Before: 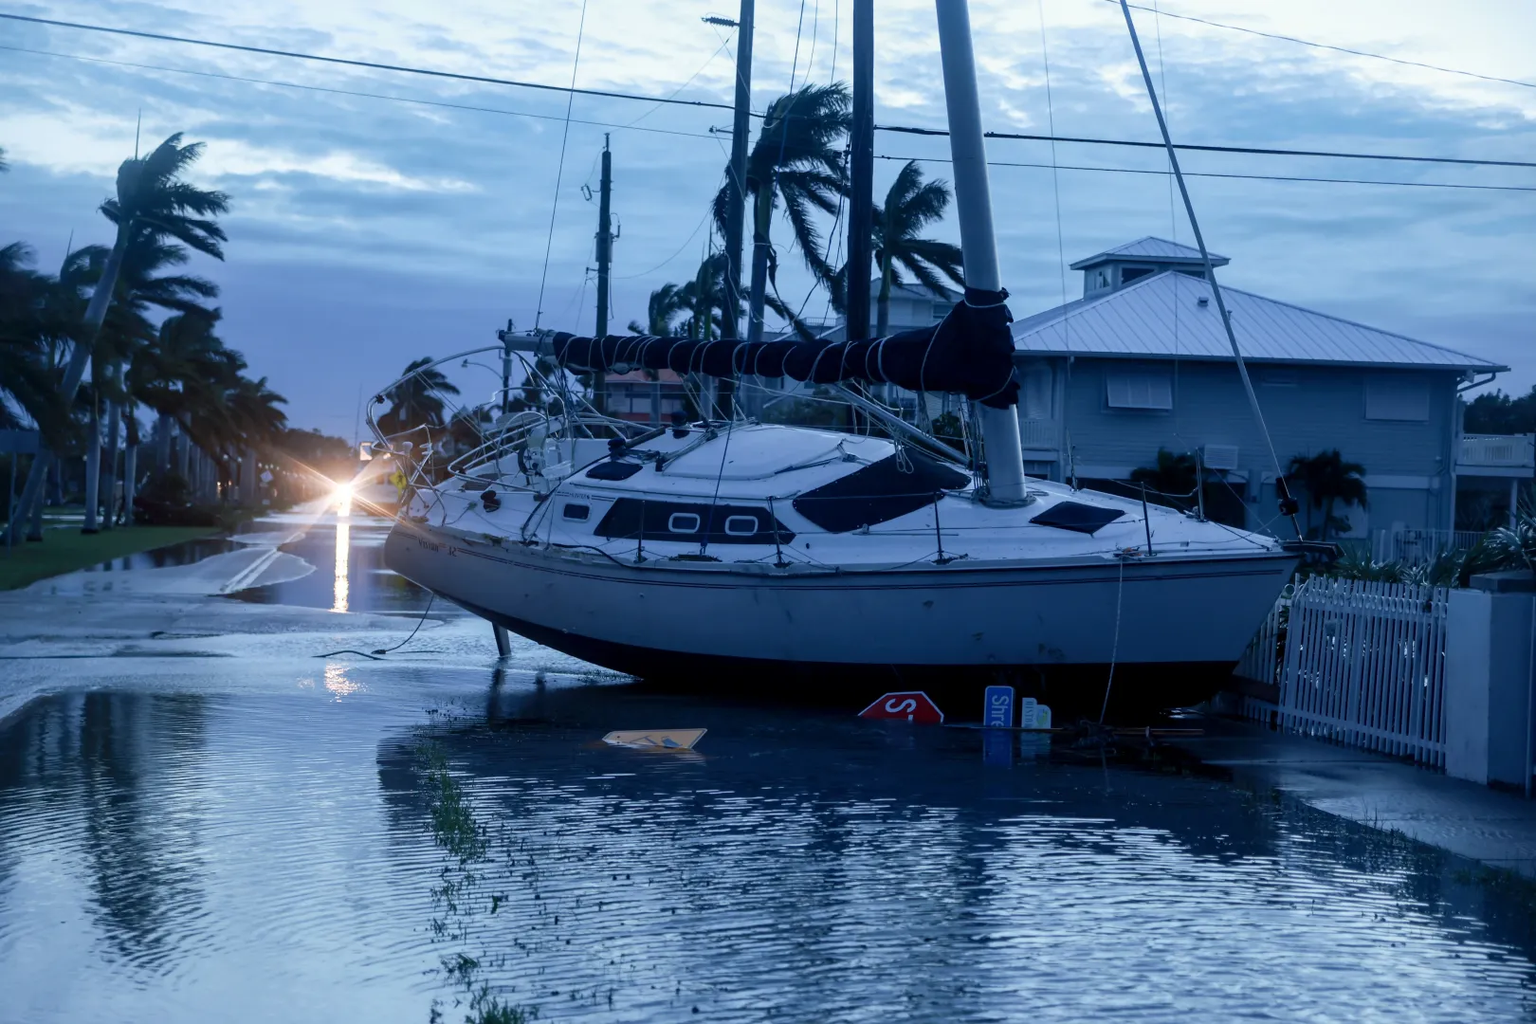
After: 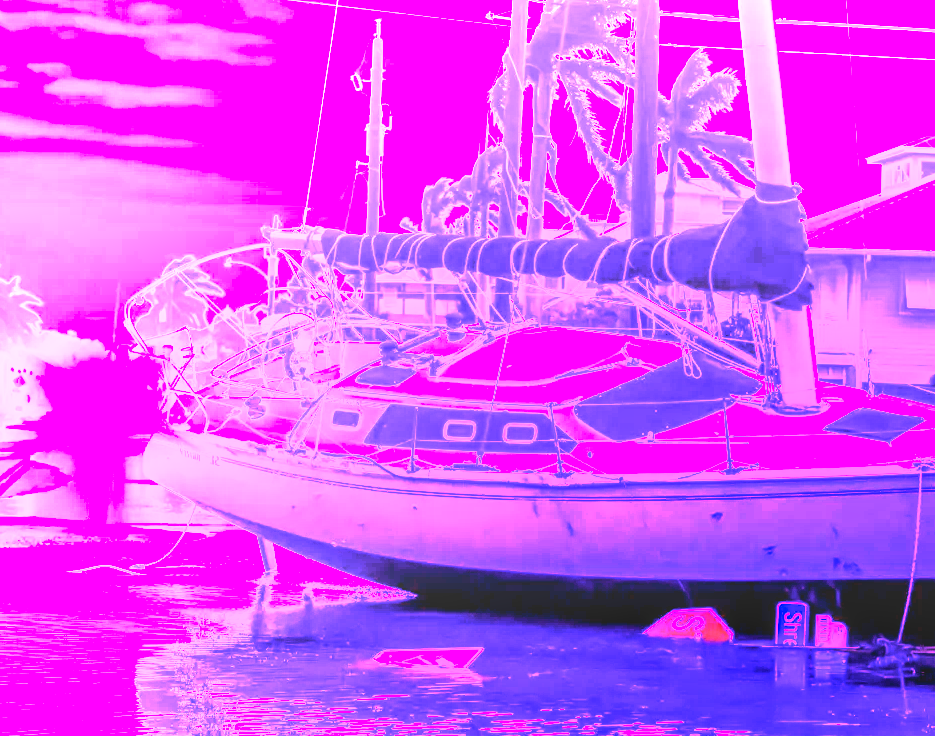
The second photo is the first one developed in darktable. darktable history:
white balance: red 8, blue 8
crop: left 16.202%, top 11.208%, right 26.045%, bottom 20.557%
local contrast: on, module defaults
